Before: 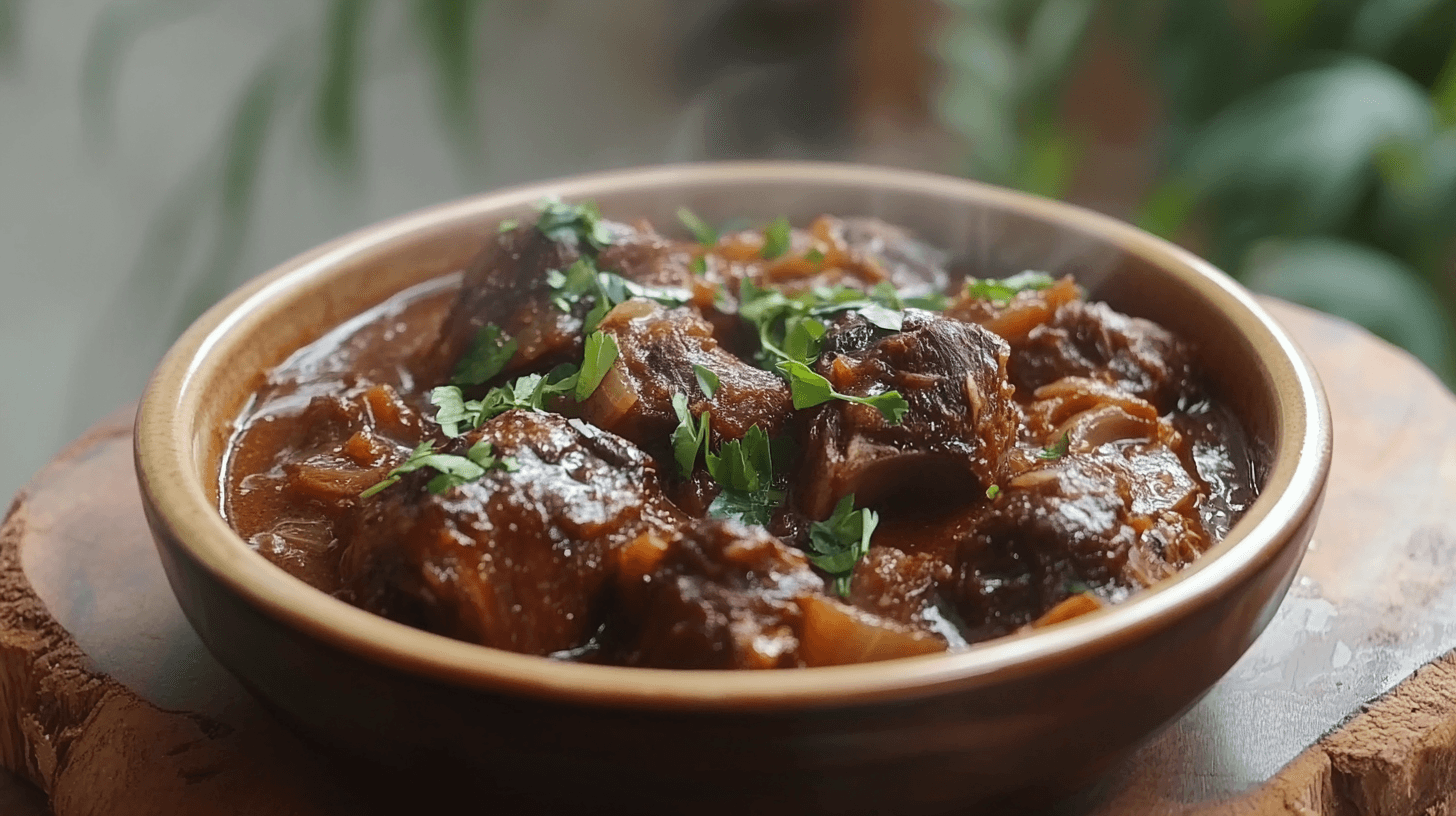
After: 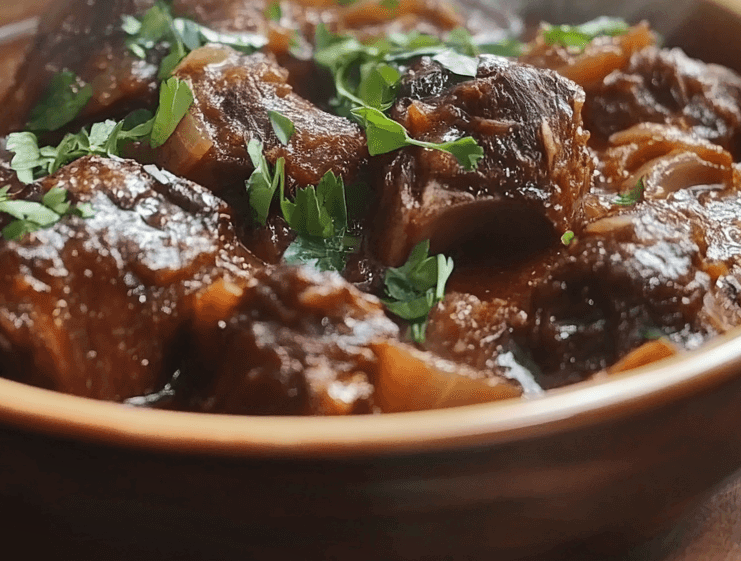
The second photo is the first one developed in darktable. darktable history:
shadows and highlights: soften with gaussian
crop and rotate: left 29.237%, top 31.152%, right 19.807%
